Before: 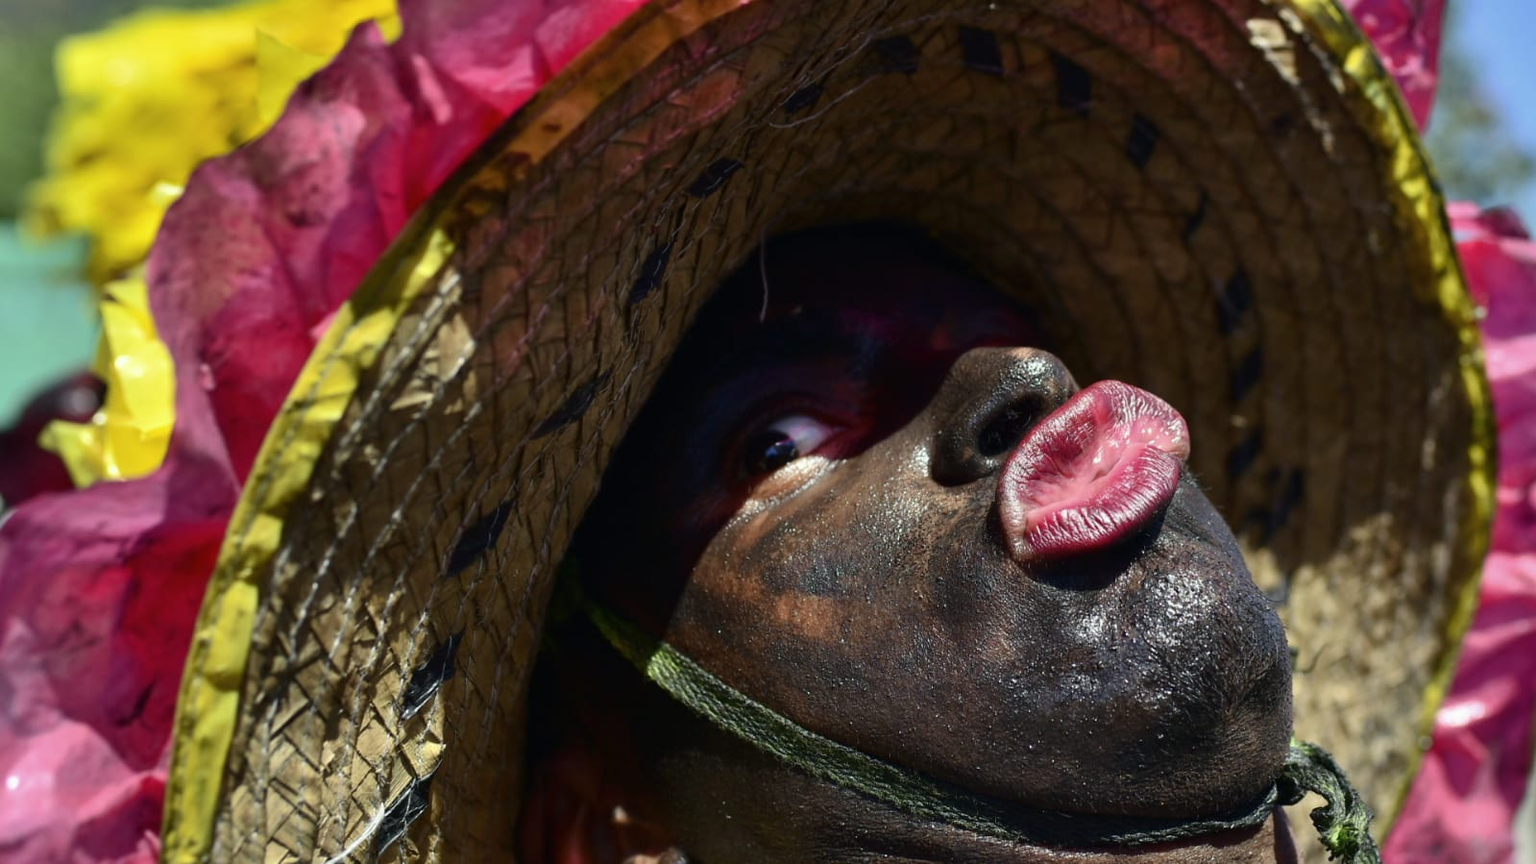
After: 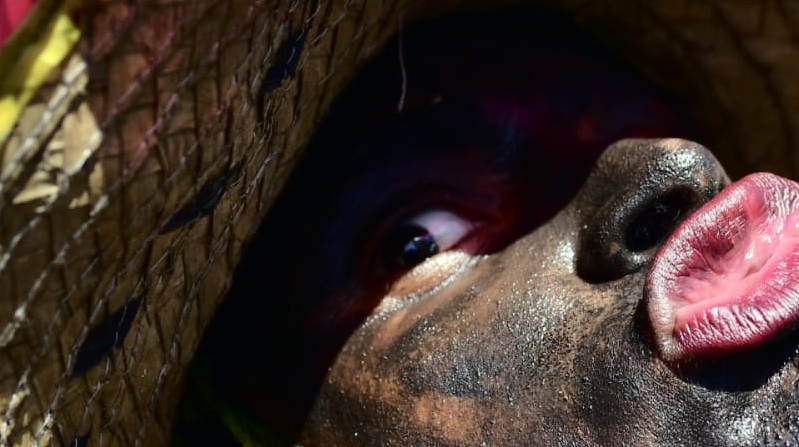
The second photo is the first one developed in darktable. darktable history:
tone curve: curves: ch0 [(0, 0) (0.003, 0.002) (0.011, 0.007) (0.025, 0.016) (0.044, 0.027) (0.069, 0.045) (0.1, 0.077) (0.136, 0.114) (0.177, 0.166) (0.224, 0.241) (0.277, 0.328) (0.335, 0.413) (0.399, 0.498) (0.468, 0.572) (0.543, 0.638) (0.623, 0.711) (0.709, 0.786) (0.801, 0.853) (0.898, 0.929) (1, 1)], color space Lab, independent channels, preserve colors none
crop: left 24.589%, top 24.892%, right 25.44%, bottom 25.277%
